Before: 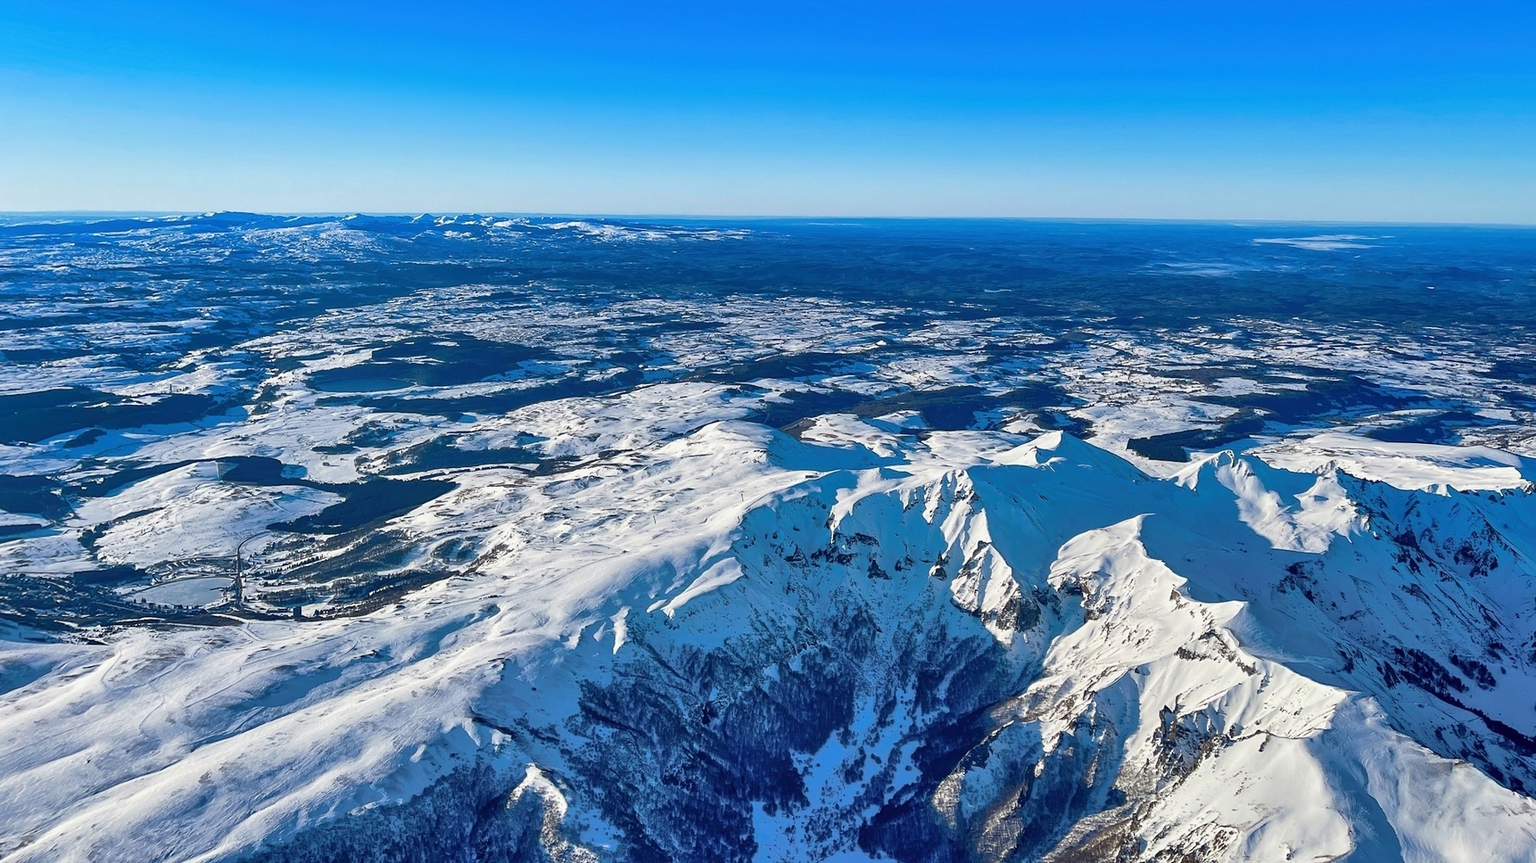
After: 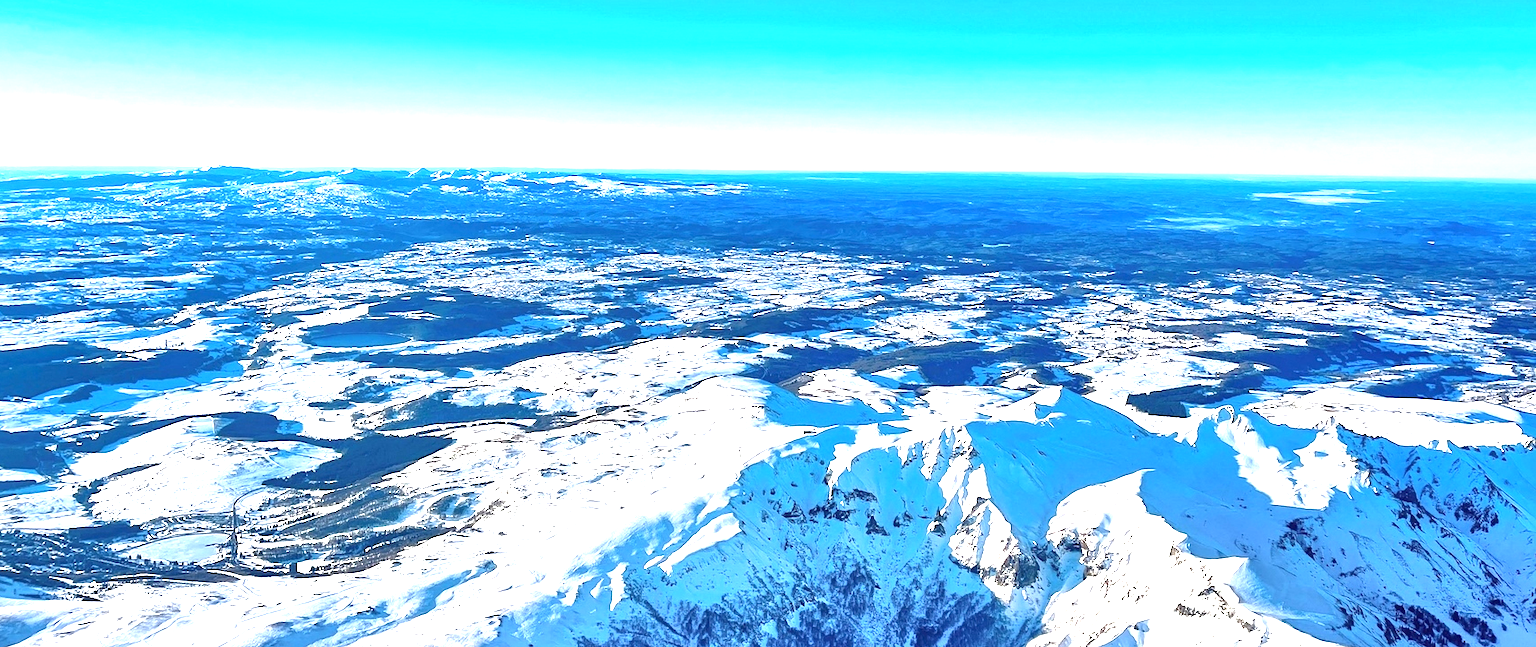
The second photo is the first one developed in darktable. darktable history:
exposure: black level correction 0, exposure 1.675 EV, compensate exposure bias true, compensate highlight preservation false
crop: left 0.387%, top 5.469%, bottom 19.809%
